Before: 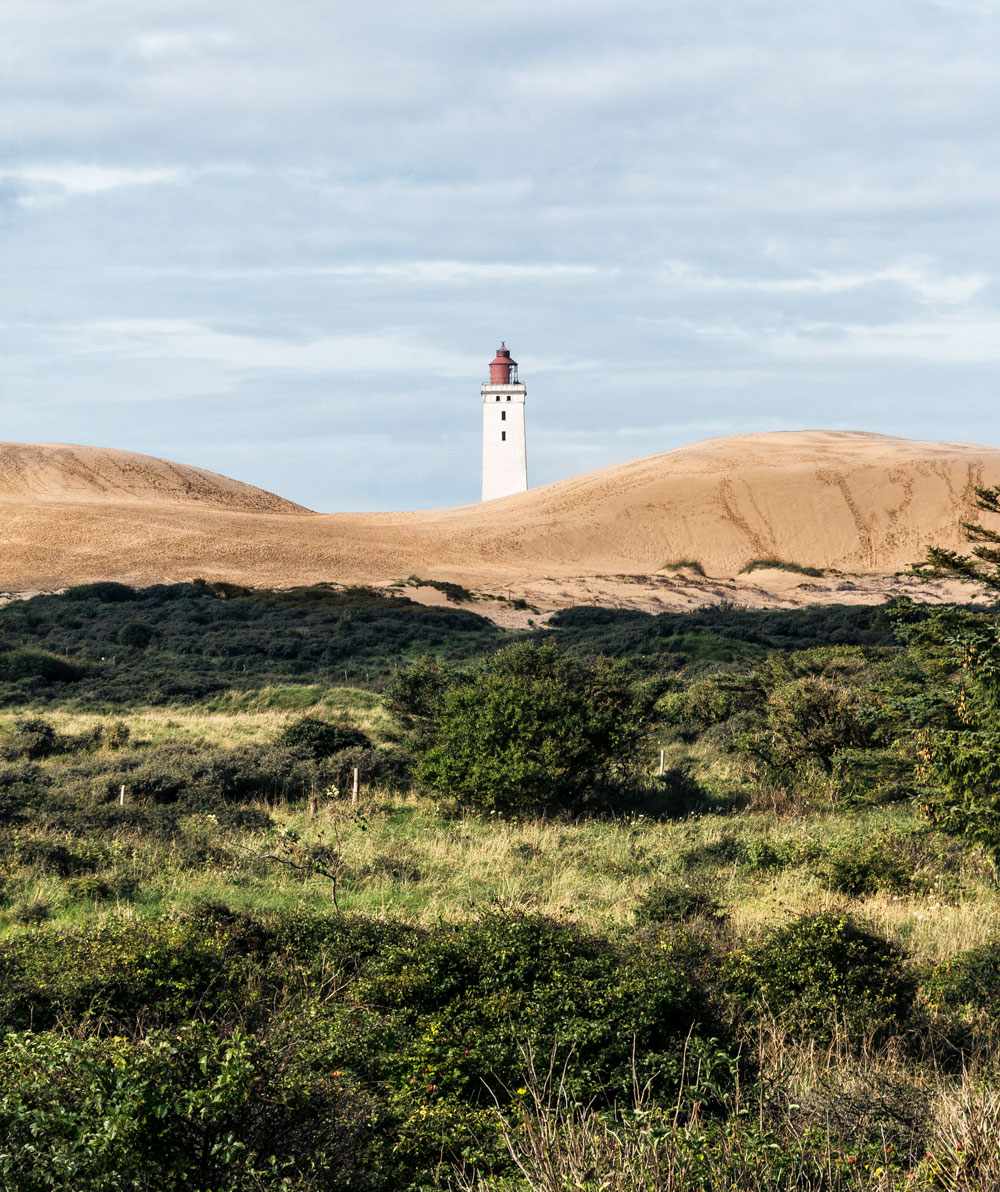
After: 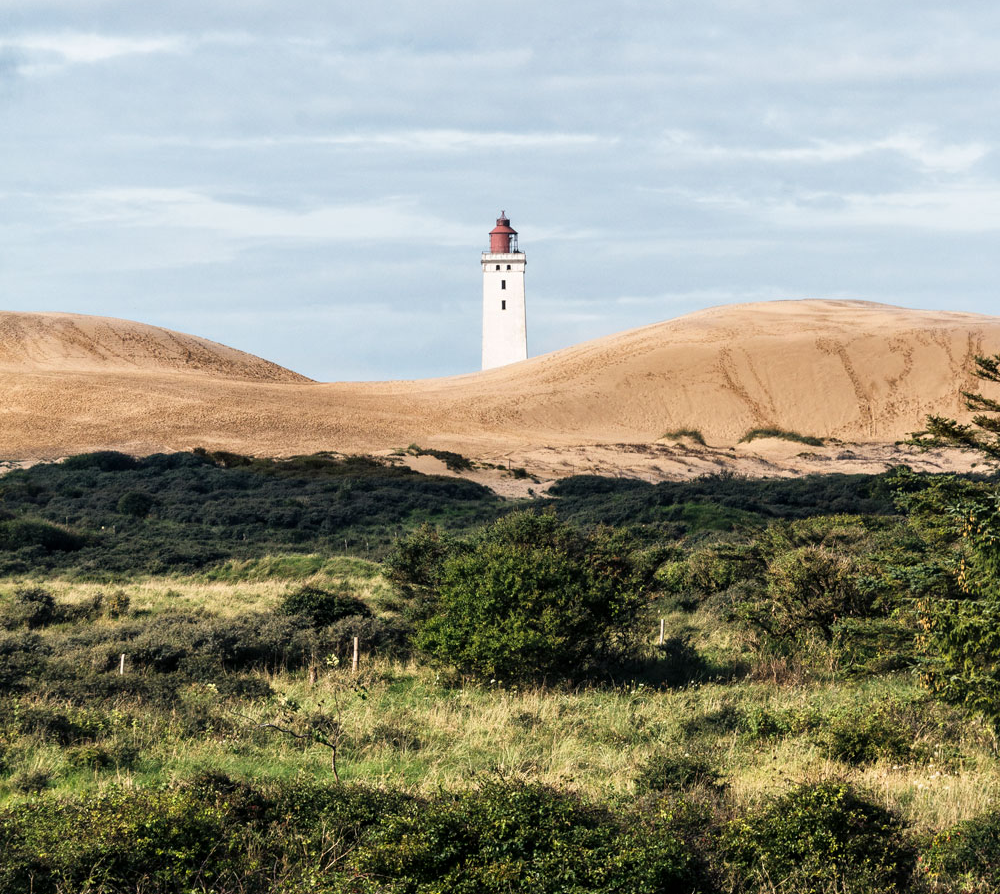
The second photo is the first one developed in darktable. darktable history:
crop: top 11.045%, bottom 13.895%
